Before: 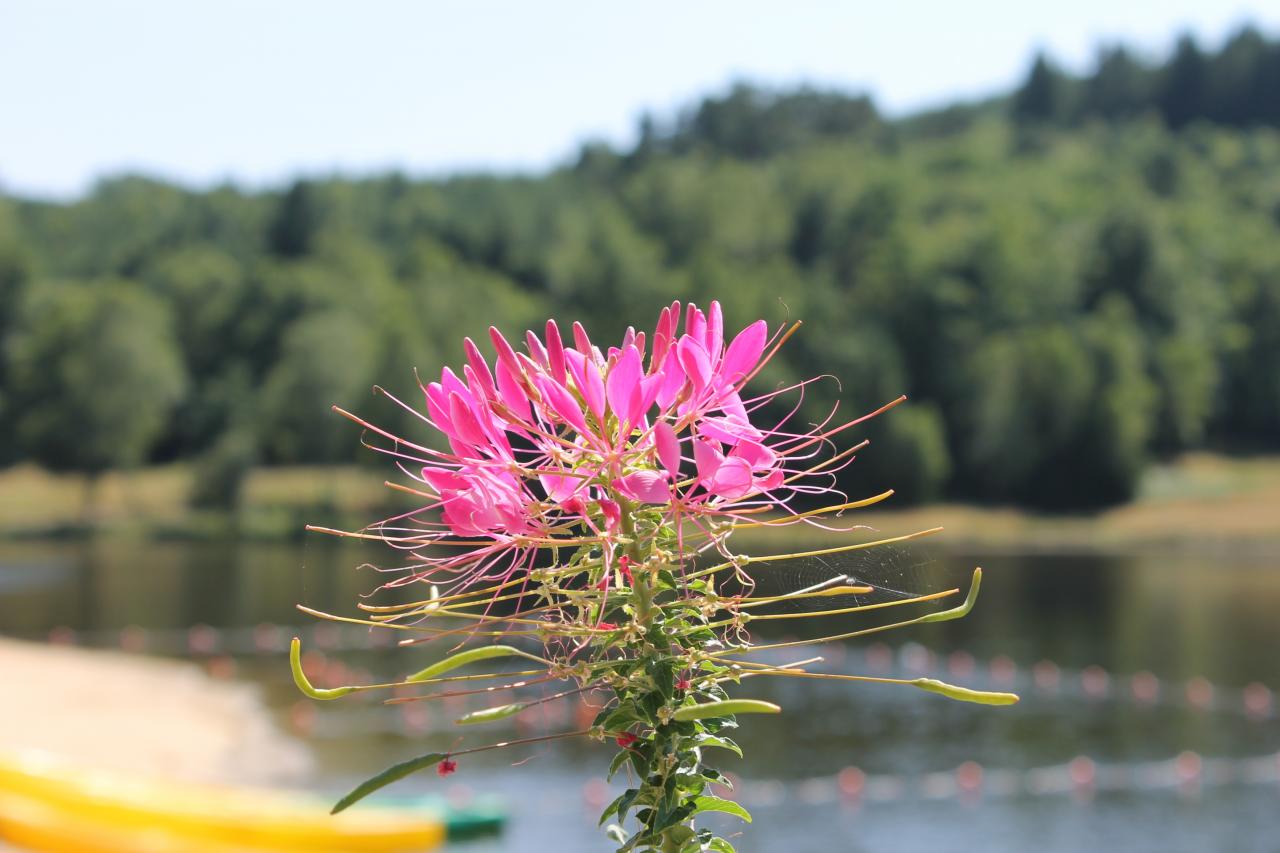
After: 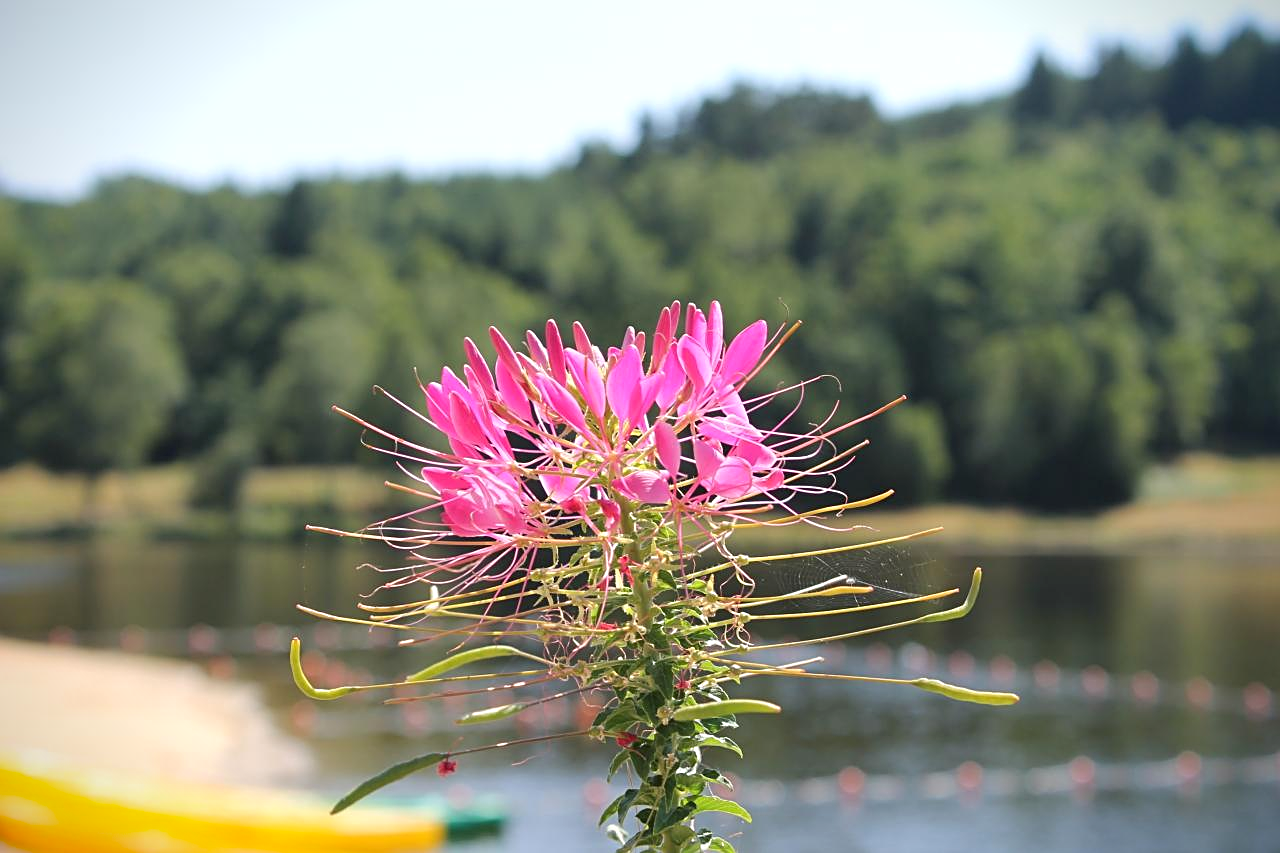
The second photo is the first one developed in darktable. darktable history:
exposure: black level correction 0.001, exposure 0.14 EV, compensate highlight preservation false
vignetting: fall-off start 88.53%, fall-off radius 44.2%, saturation 0.376, width/height ratio 1.161
sharpen: on, module defaults
